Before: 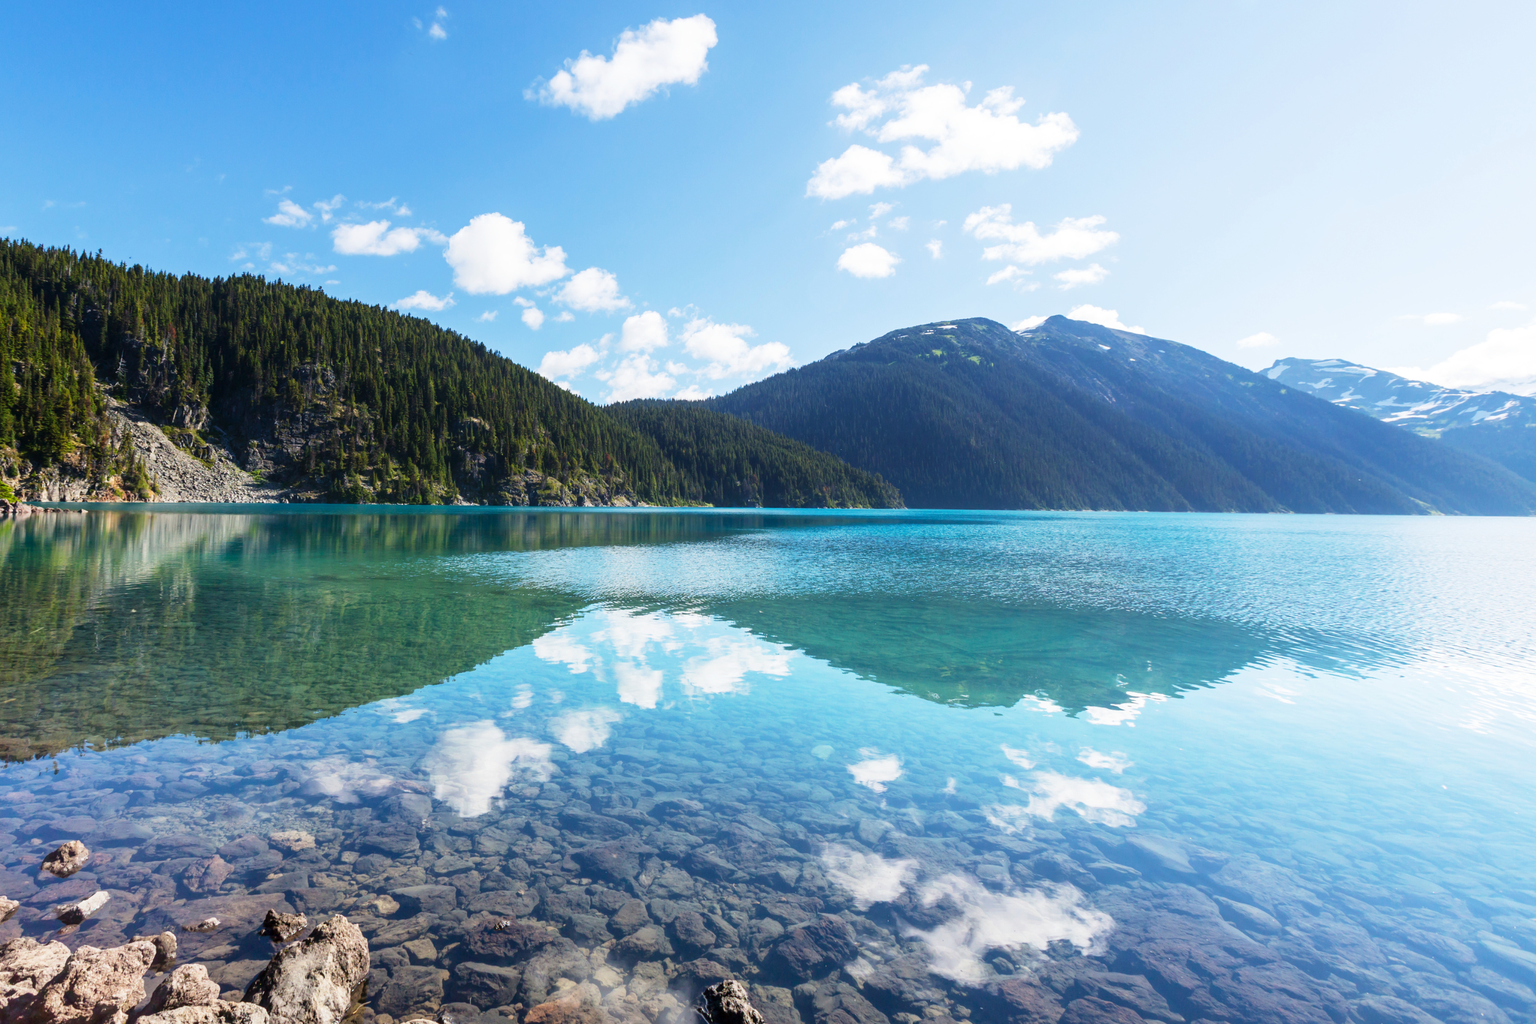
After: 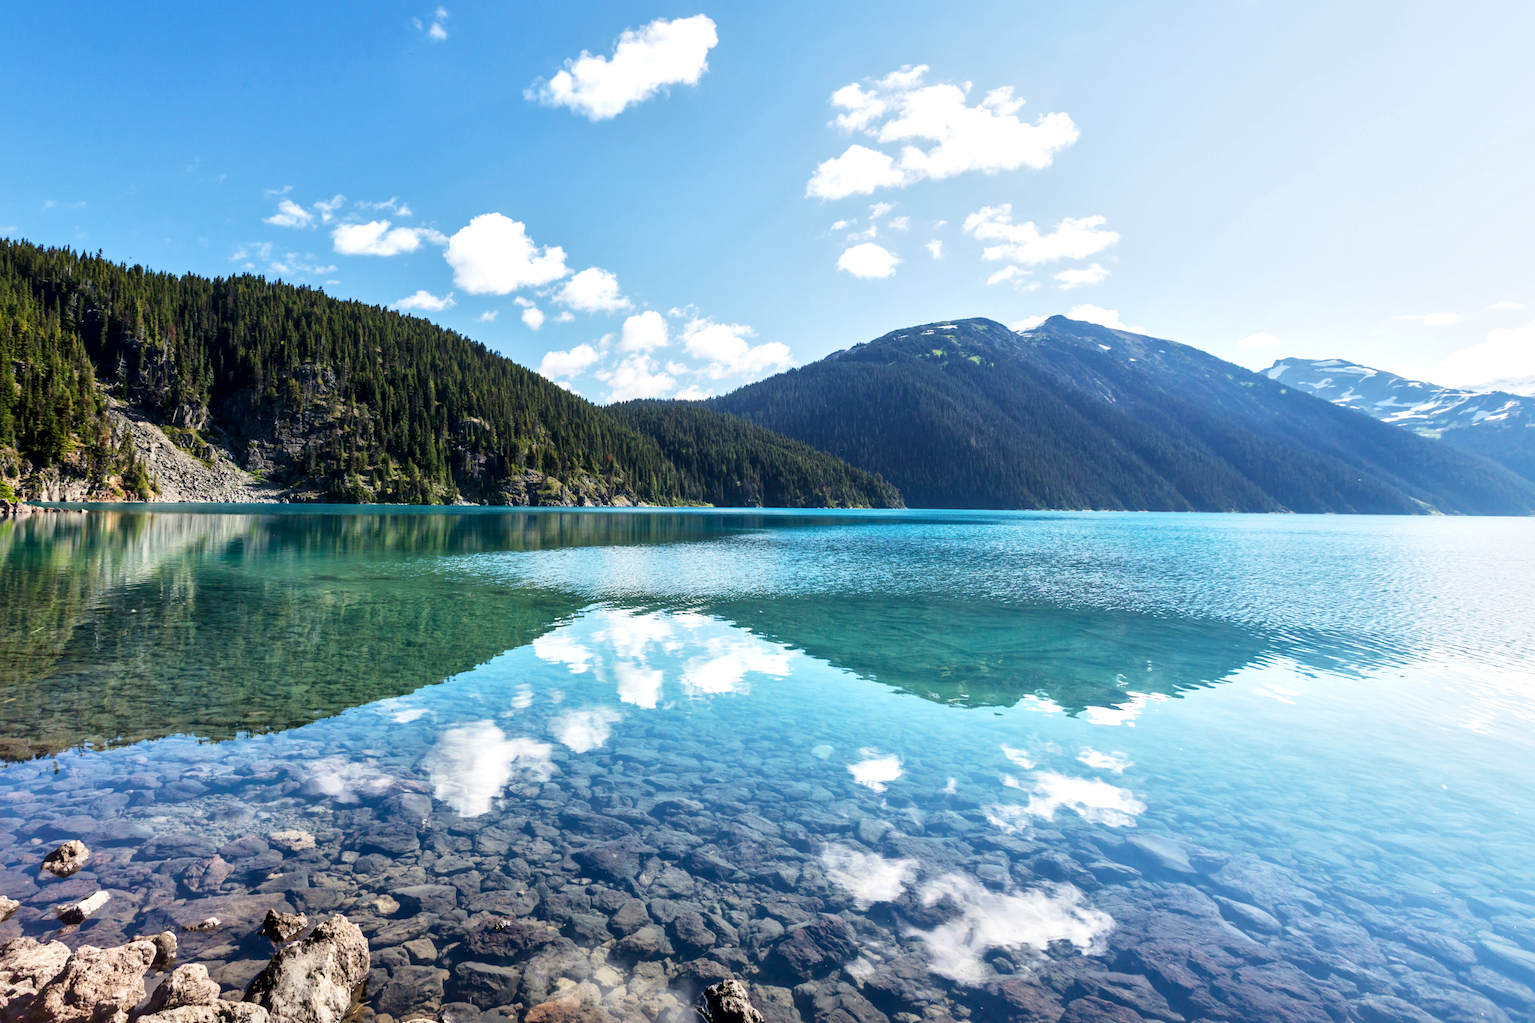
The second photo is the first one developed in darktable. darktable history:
local contrast: mode bilateral grid, contrast 26, coarseness 60, detail 151%, midtone range 0.2
